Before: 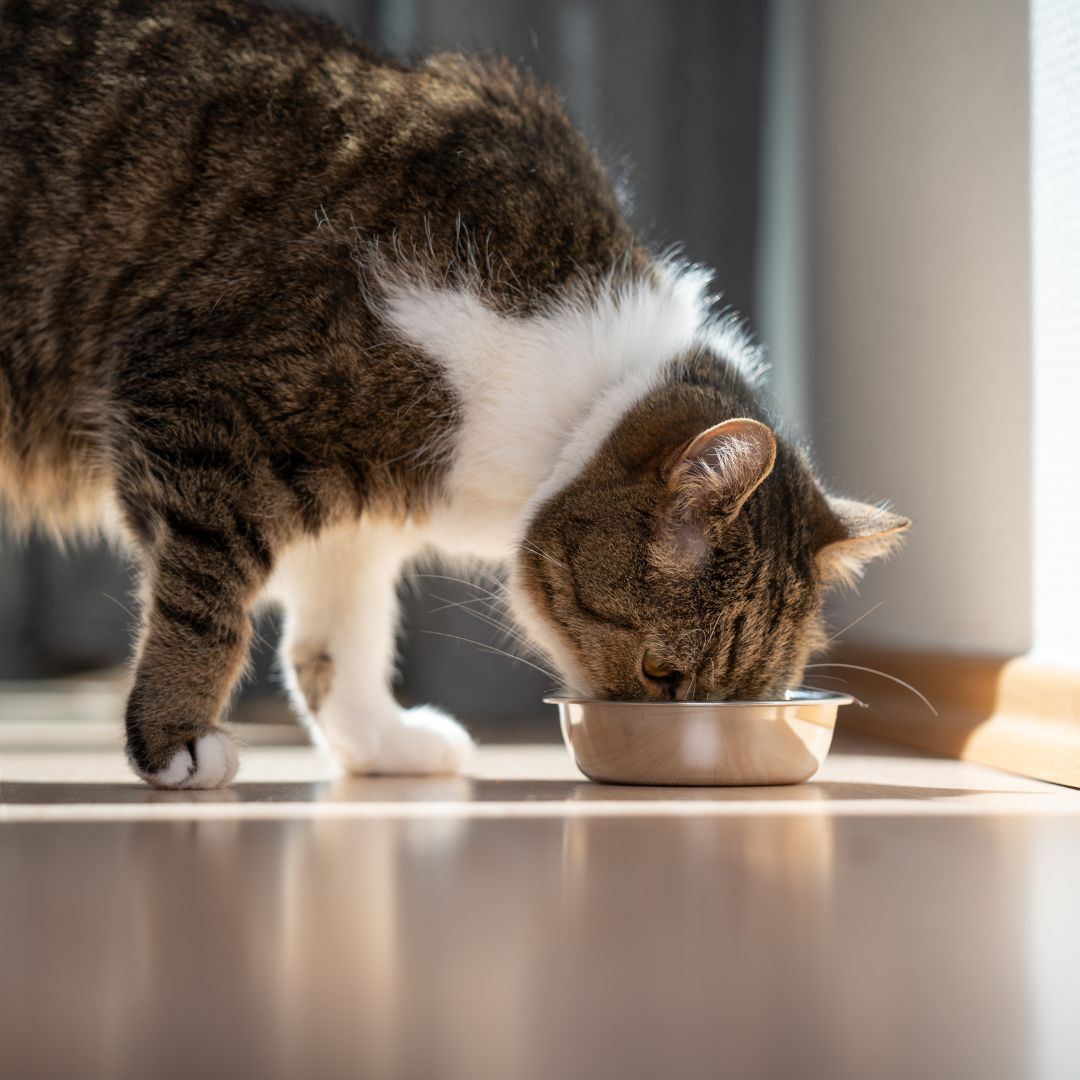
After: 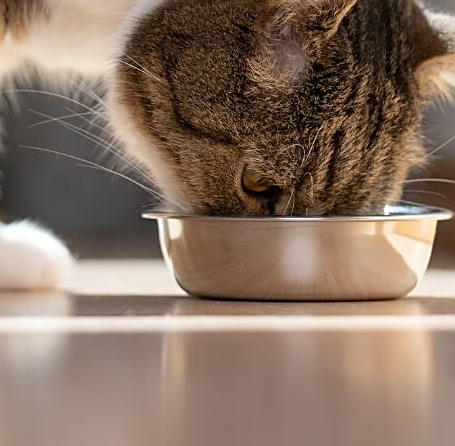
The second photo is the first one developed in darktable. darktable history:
crop: left 37.157%, top 44.947%, right 20.668%, bottom 13.702%
sharpen: on, module defaults
